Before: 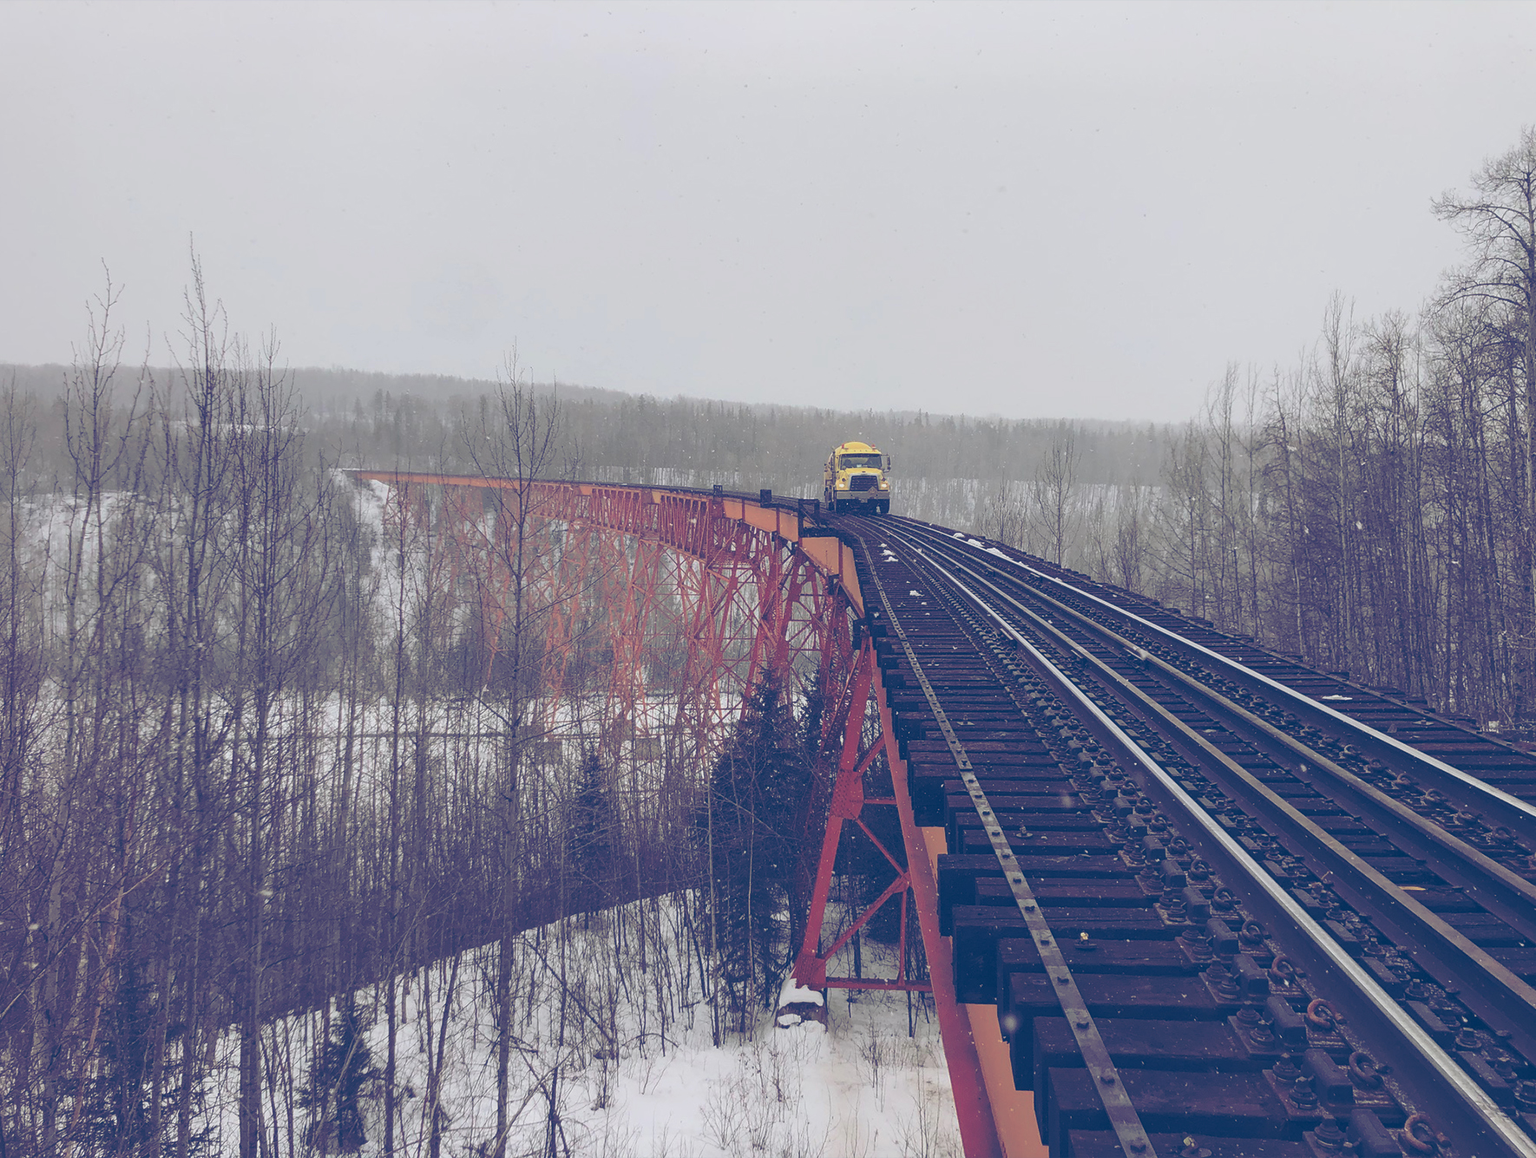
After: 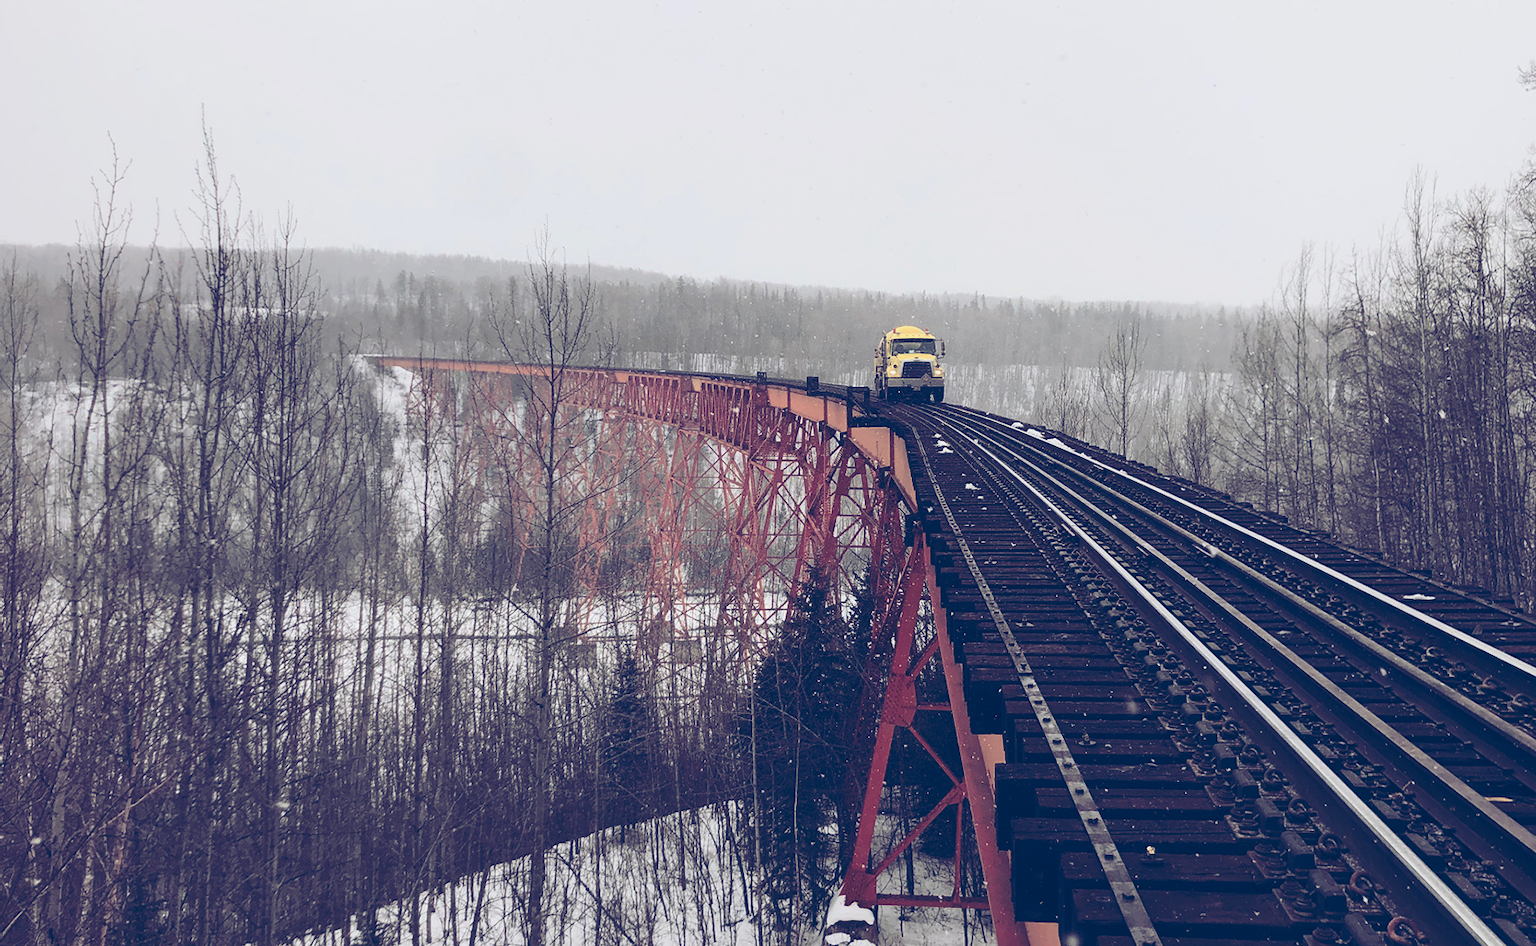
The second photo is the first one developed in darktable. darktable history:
contrast brightness saturation: contrast 0.28
crop and rotate: angle 0.03°, top 11.643%, right 5.651%, bottom 11.189%
